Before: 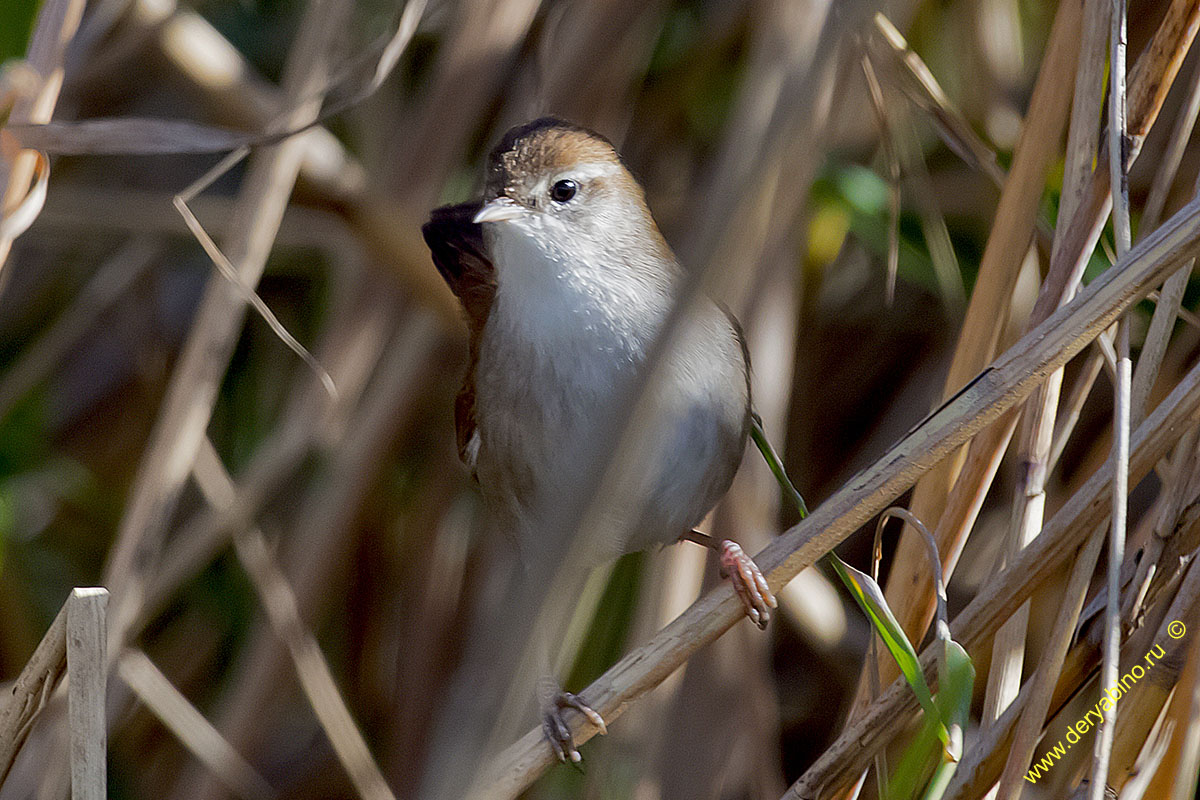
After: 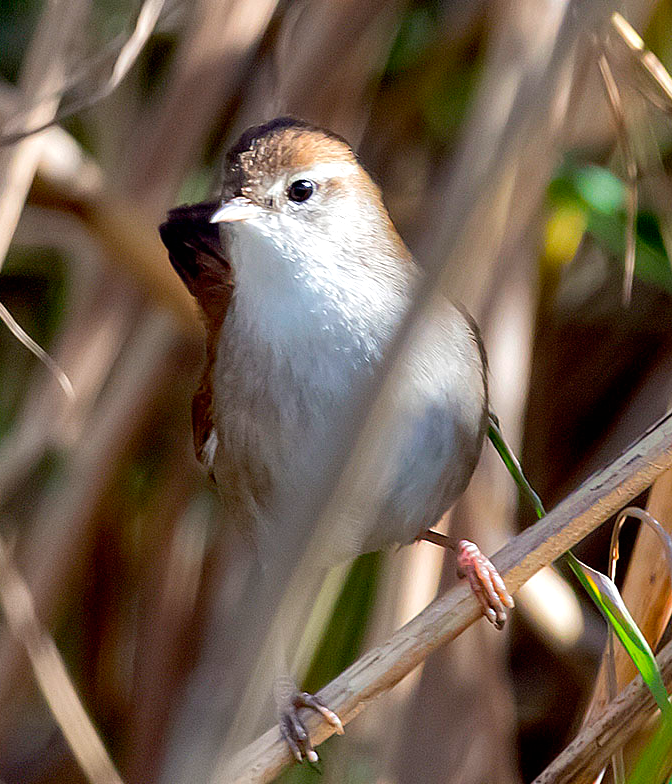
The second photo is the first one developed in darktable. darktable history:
crop: left 21.999%, right 21.984%, bottom 0%
exposure: black level correction 0, exposure 0.702 EV, compensate highlight preservation false
